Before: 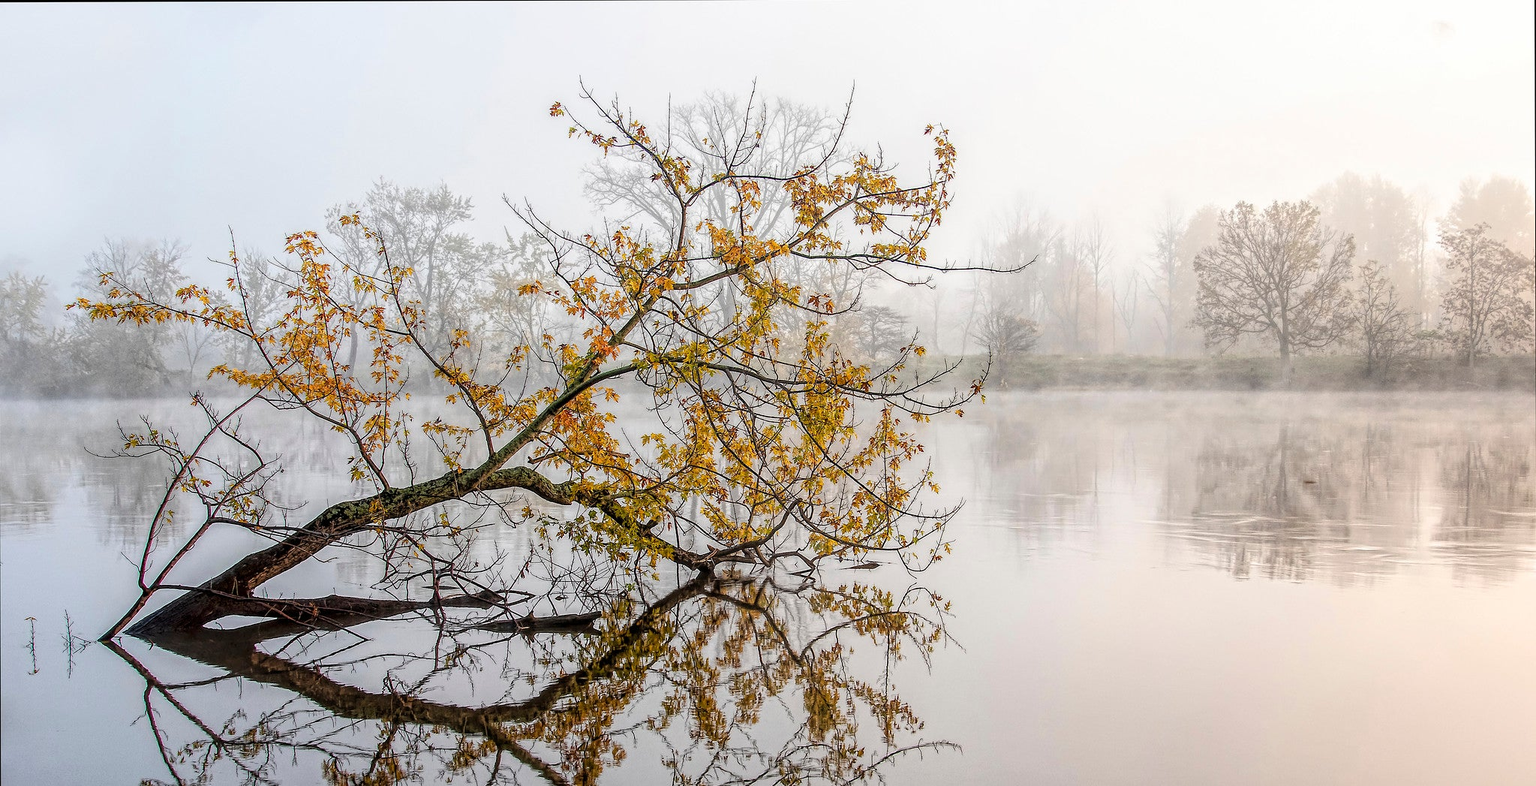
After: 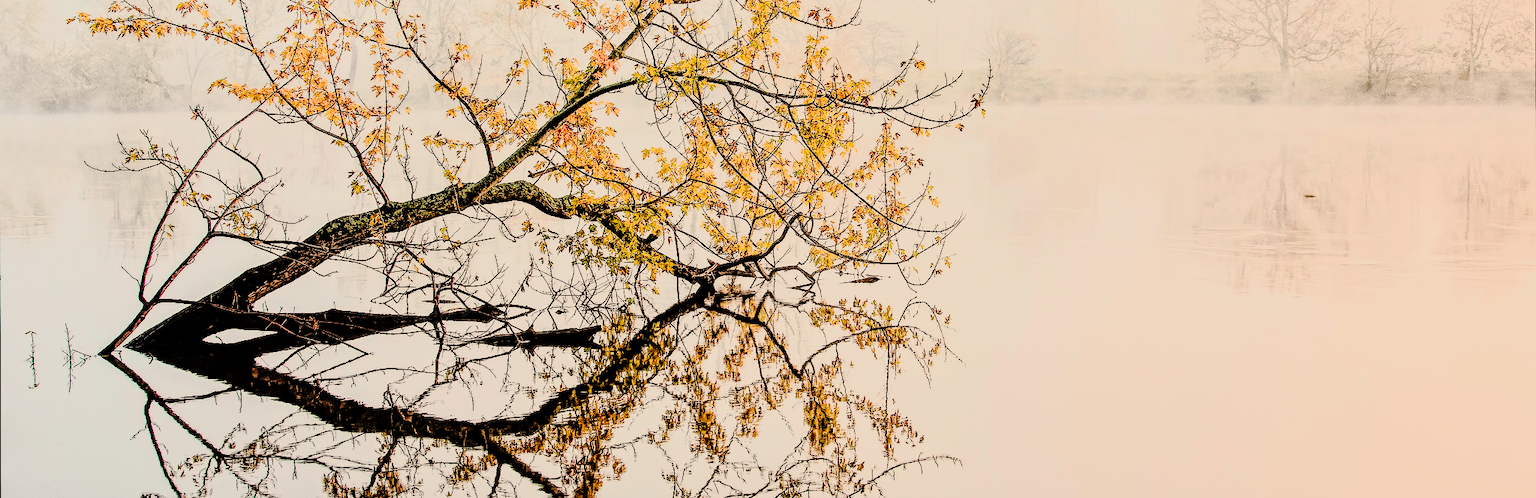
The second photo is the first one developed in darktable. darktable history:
crop and rotate: top 36.435%
exposure: exposure -0.153 EV, compensate highlight preservation false
white balance: red 1.123, blue 0.83
tone curve: curves: ch0 [(0, 0) (0.003, 0.002) (0.011, 0.009) (0.025, 0.018) (0.044, 0.03) (0.069, 0.043) (0.1, 0.057) (0.136, 0.079) (0.177, 0.125) (0.224, 0.178) (0.277, 0.255) (0.335, 0.341) (0.399, 0.443) (0.468, 0.553) (0.543, 0.644) (0.623, 0.718) (0.709, 0.779) (0.801, 0.849) (0.898, 0.929) (1, 1)], preserve colors none
filmic rgb: black relative exposure -7.65 EV, white relative exposure 4.56 EV, hardness 3.61
local contrast: mode bilateral grid, contrast 30, coarseness 25, midtone range 0.2
haze removal: compatibility mode true, adaptive false
rgb curve: curves: ch0 [(0, 0) (0.21, 0.15) (0.24, 0.21) (0.5, 0.75) (0.75, 0.96) (0.89, 0.99) (1, 1)]; ch1 [(0, 0.02) (0.21, 0.13) (0.25, 0.2) (0.5, 0.67) (0.75, 0.9) (0.89, 0.97) (1, 1)]; ch2 [(0, 0.02) (0.21, 0.13) (0.25, 0.2) (0.5, 0.67) (0.75, 0.9) (0.89, 0.97) (1, 1)], compensate middle gray true
